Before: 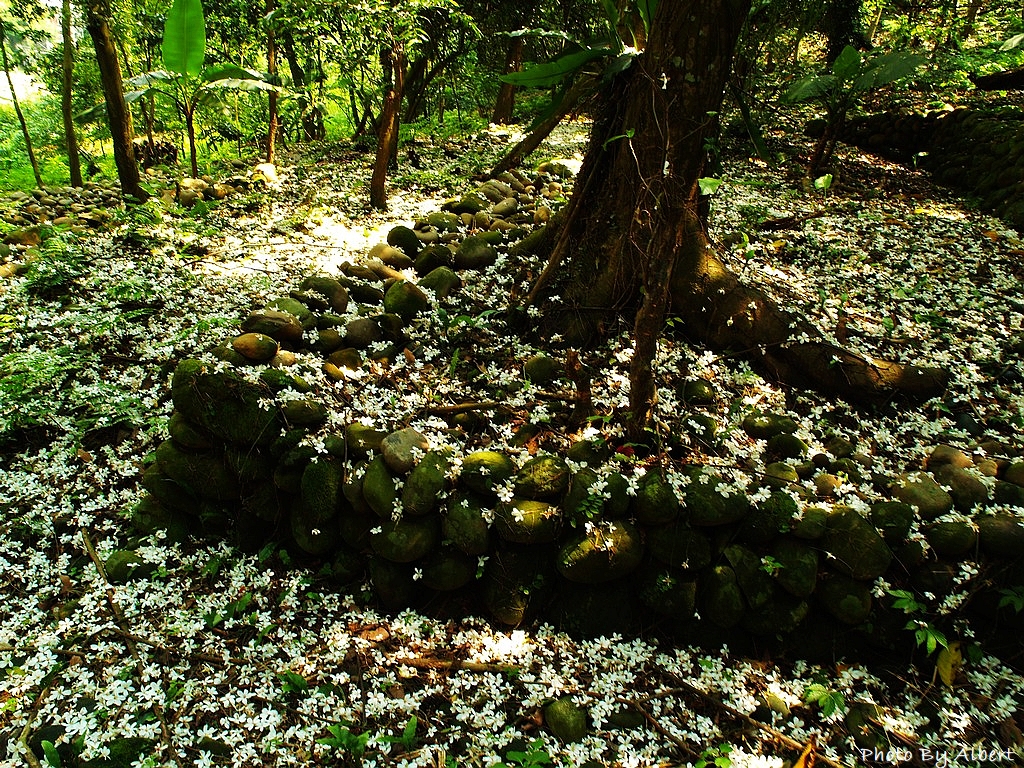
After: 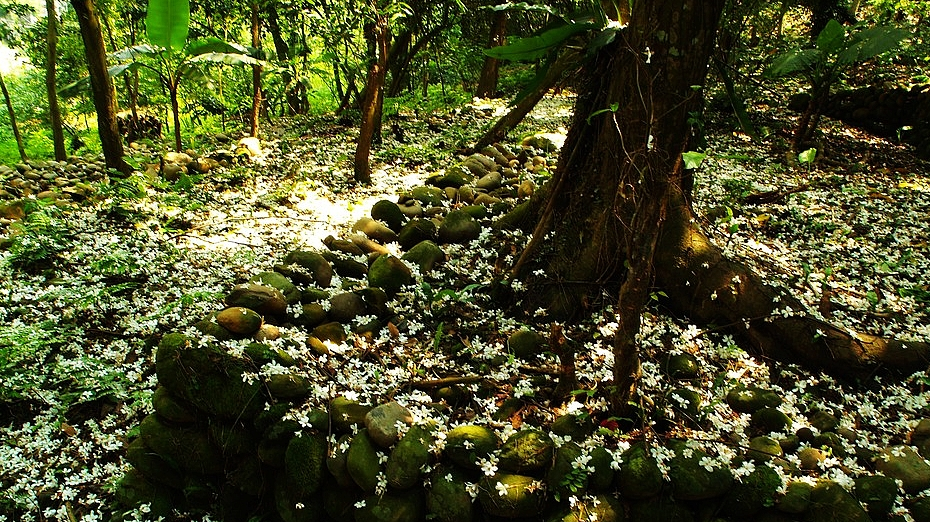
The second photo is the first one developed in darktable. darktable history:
crop: left 1.617%, top 3.455%, right 7.555%, bottom 28.511%
